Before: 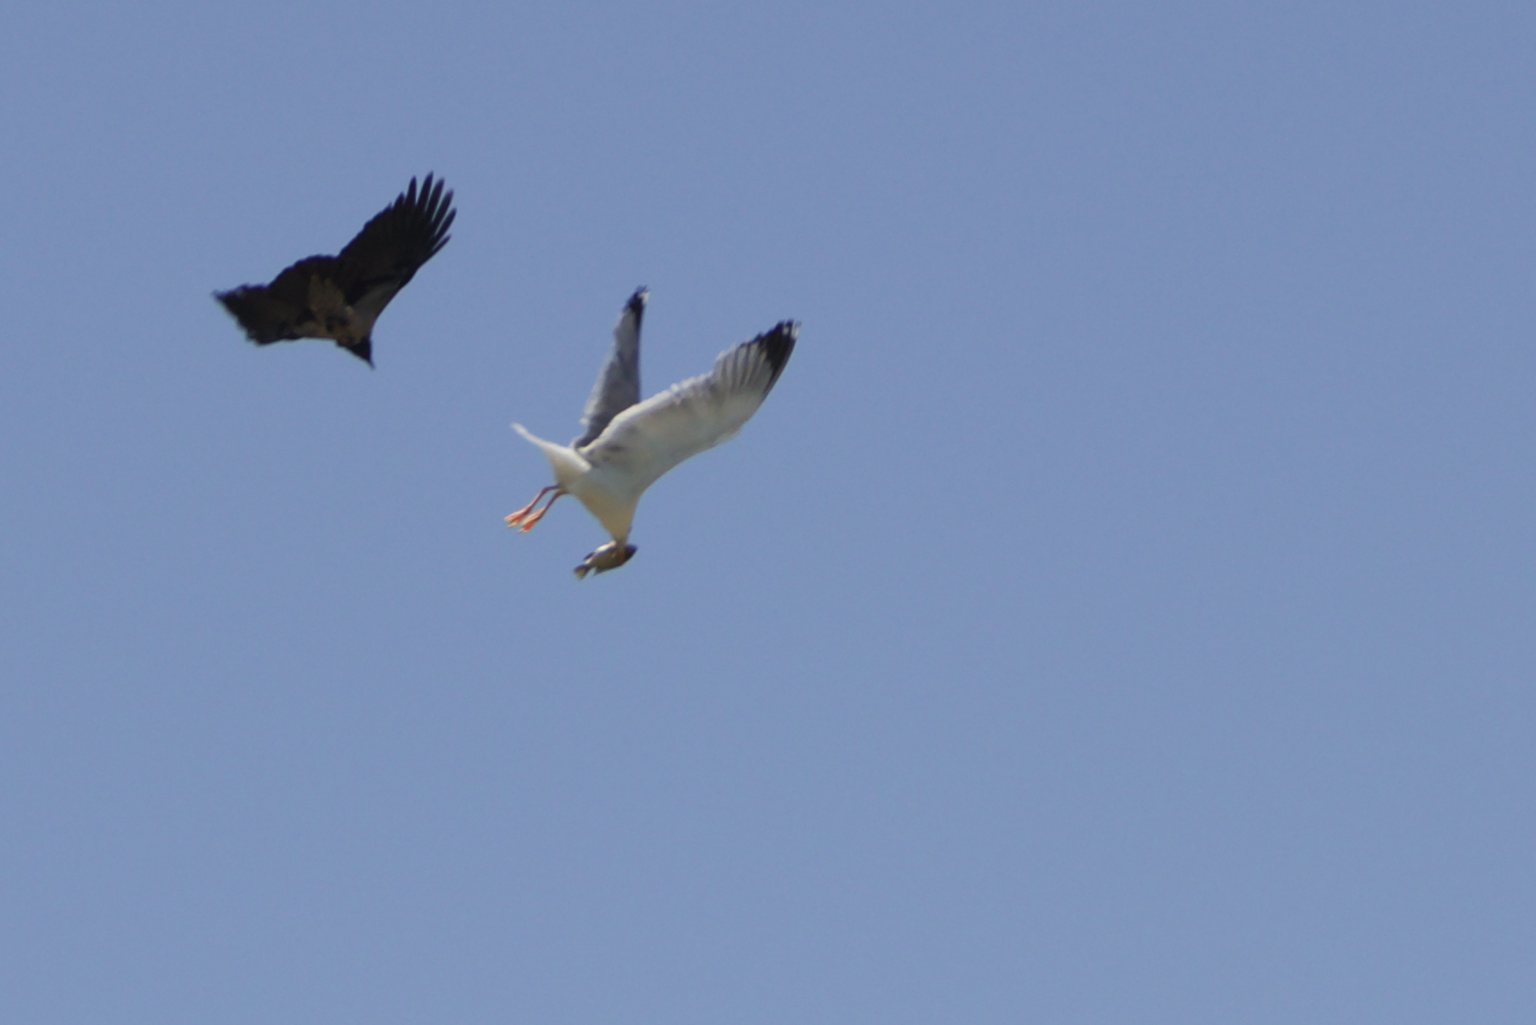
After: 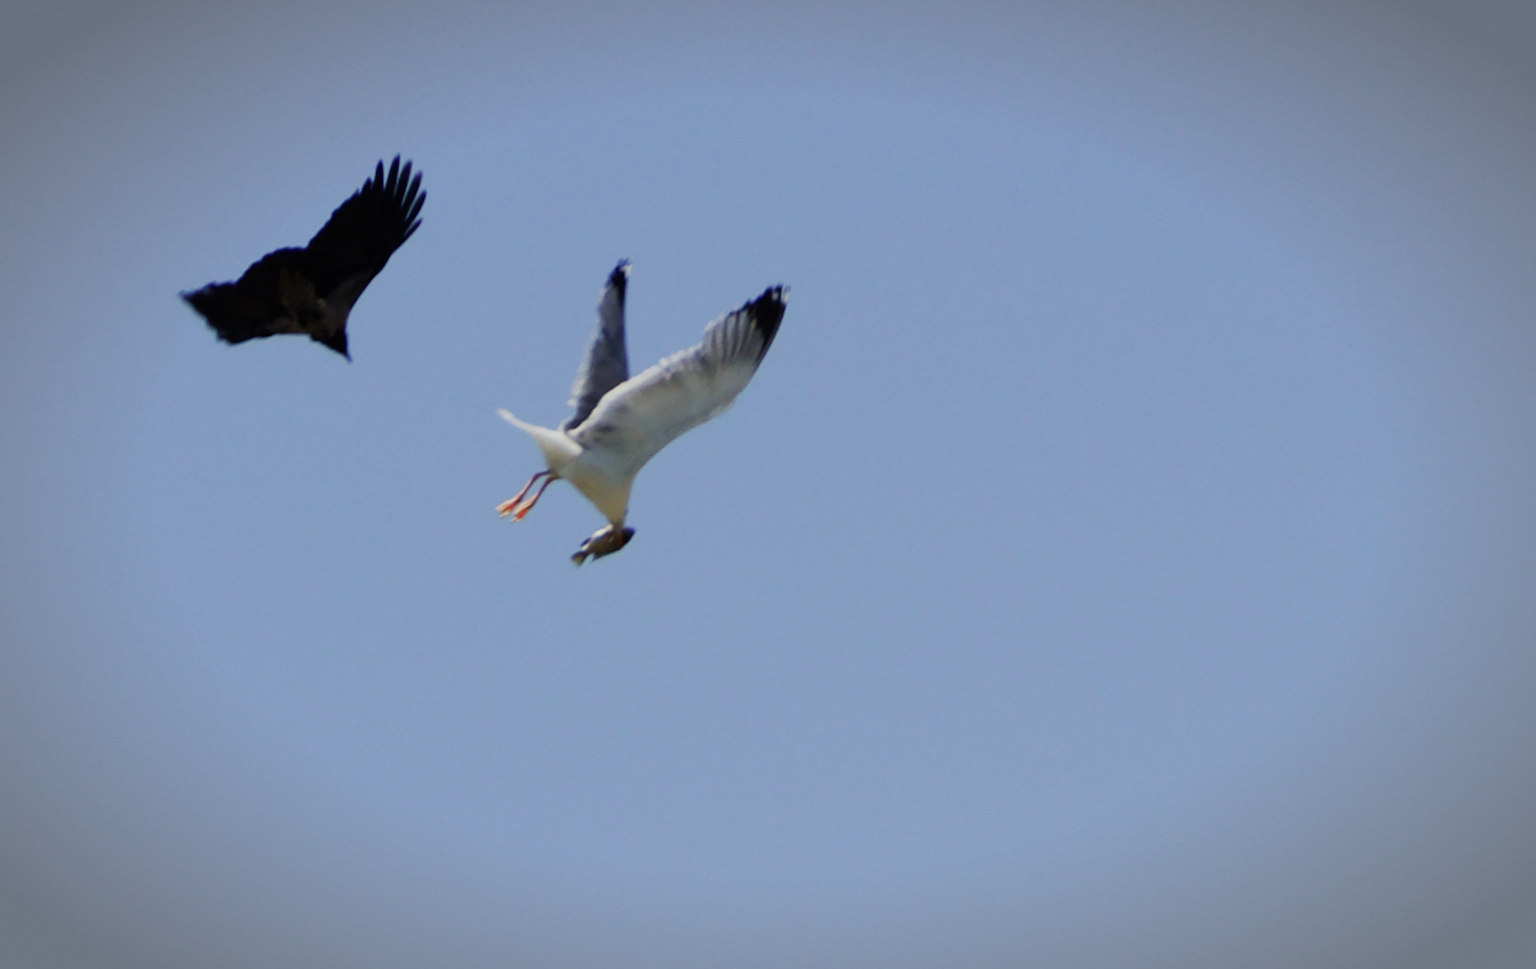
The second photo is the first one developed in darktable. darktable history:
vignetting: automatic ratio true
color correction: highlights b* 3
white balance: red 0.967, blue 1.049
rotate and perspective: rotation -3.52°, crop left 0.036, crop right 0.964, crop top 0.081, crop bottom 0.919
sigmoid: contrast 1.7, skew -0.2, preserve hue 0%, red attenuation 0.1, red rotation 0.035, green attenuation 0.1, green rotation -0.017, blue attenuation 0.15, blue rotation -0.052, base primaries Rec2020
